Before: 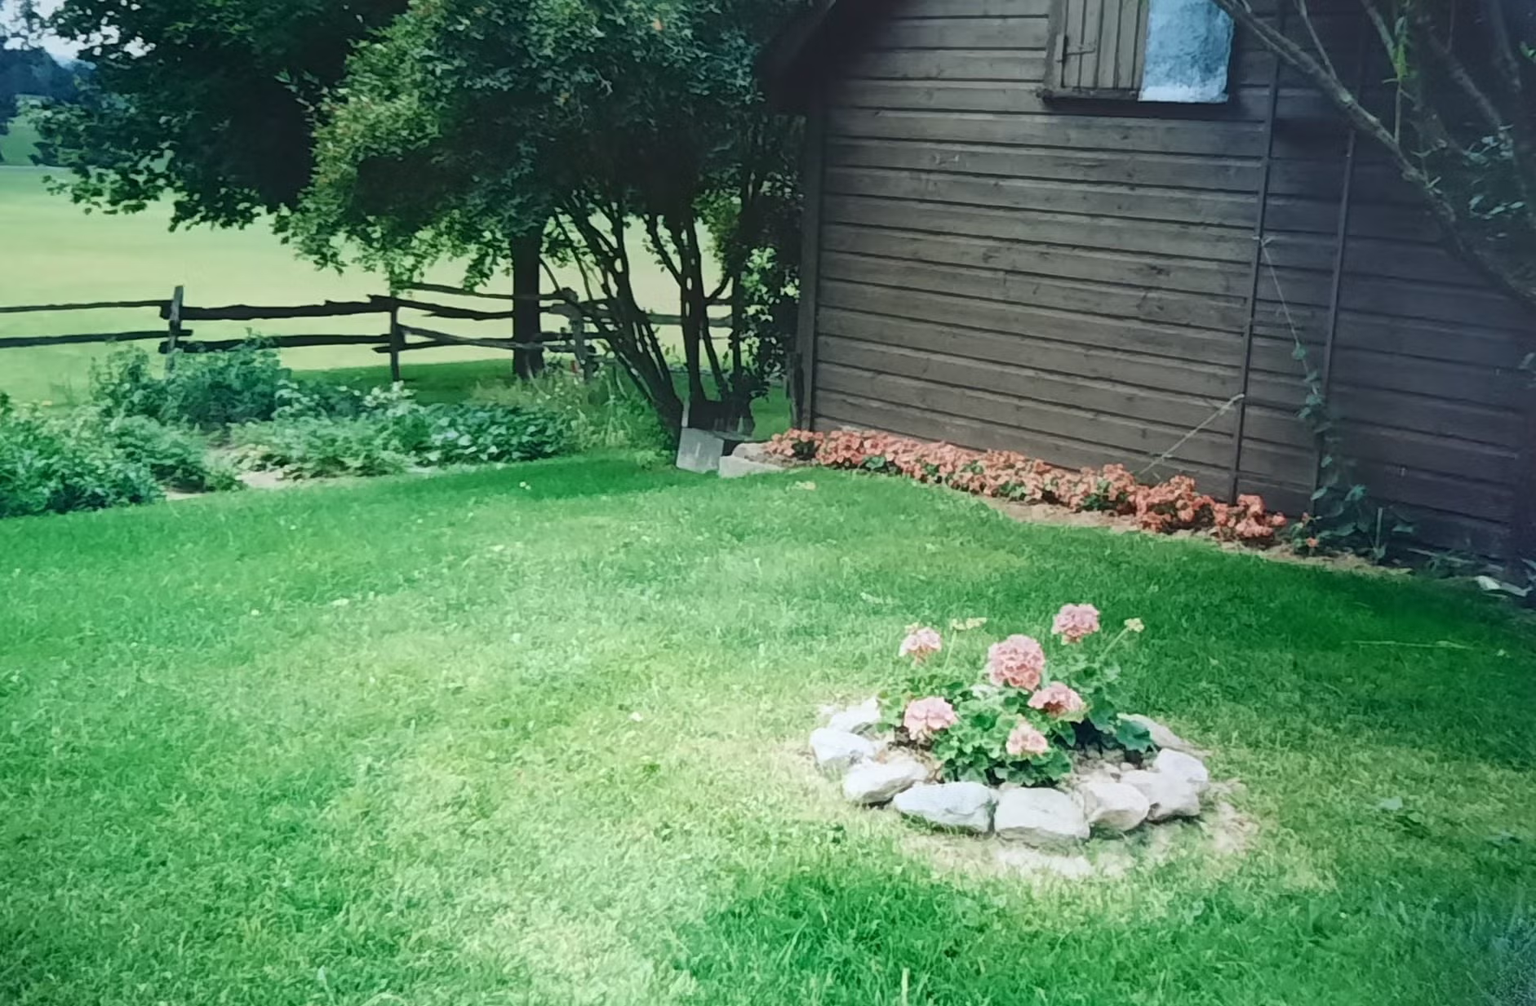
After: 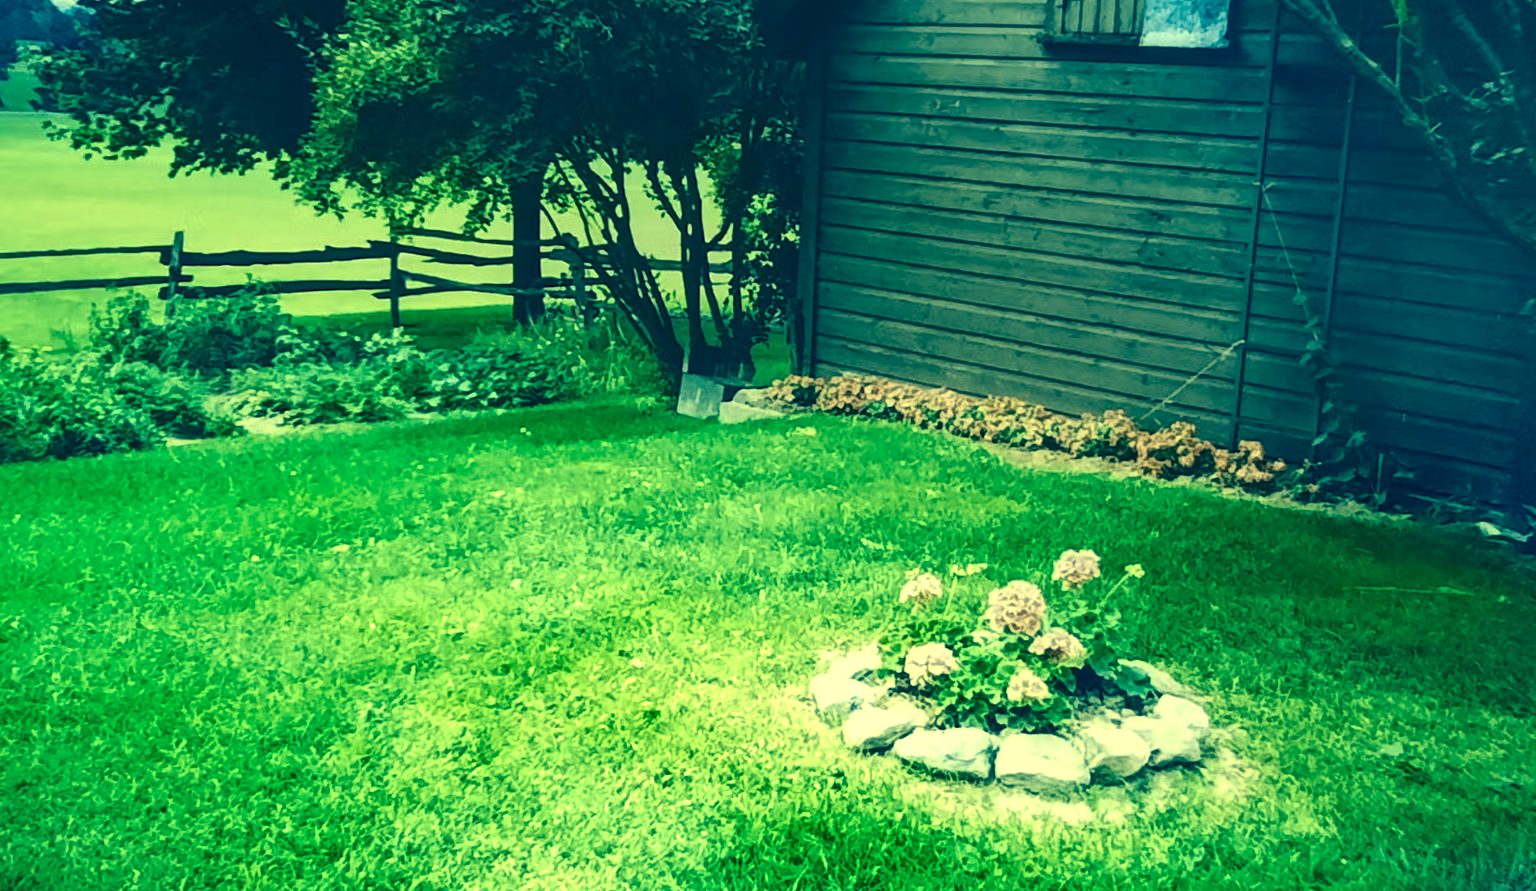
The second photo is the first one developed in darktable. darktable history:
color correction: highlights a* -15.34, highlights b* 39.69, shadows a* -39.89, shadows b* -26.52
sharpen: radius 5.315, amount 0.312, threshold 26.637
crop and rotate: top 5.511%, bottom 5.868%
contrast brightness saturation: contrast 0.029, brightness -0.045
local contrast: detail 130%
shadows and highlights: shadows 33.36, highlights -46.73, compress 49.86%, soften with gaussian
tone equalizer: -8 EV -0.386 EV, -7 EV -0.359 EV, -6 EV -0.319 EV, -5 EV -0.209 EV, -3 EV 0.252 EV, -2 EV 0.336 EV, -1 EV 0.371 EV, +0 EV 0.438 EV, edges refinement/feathering 500, mask exposure compensation -1.57 EV, preserve details guided filter
